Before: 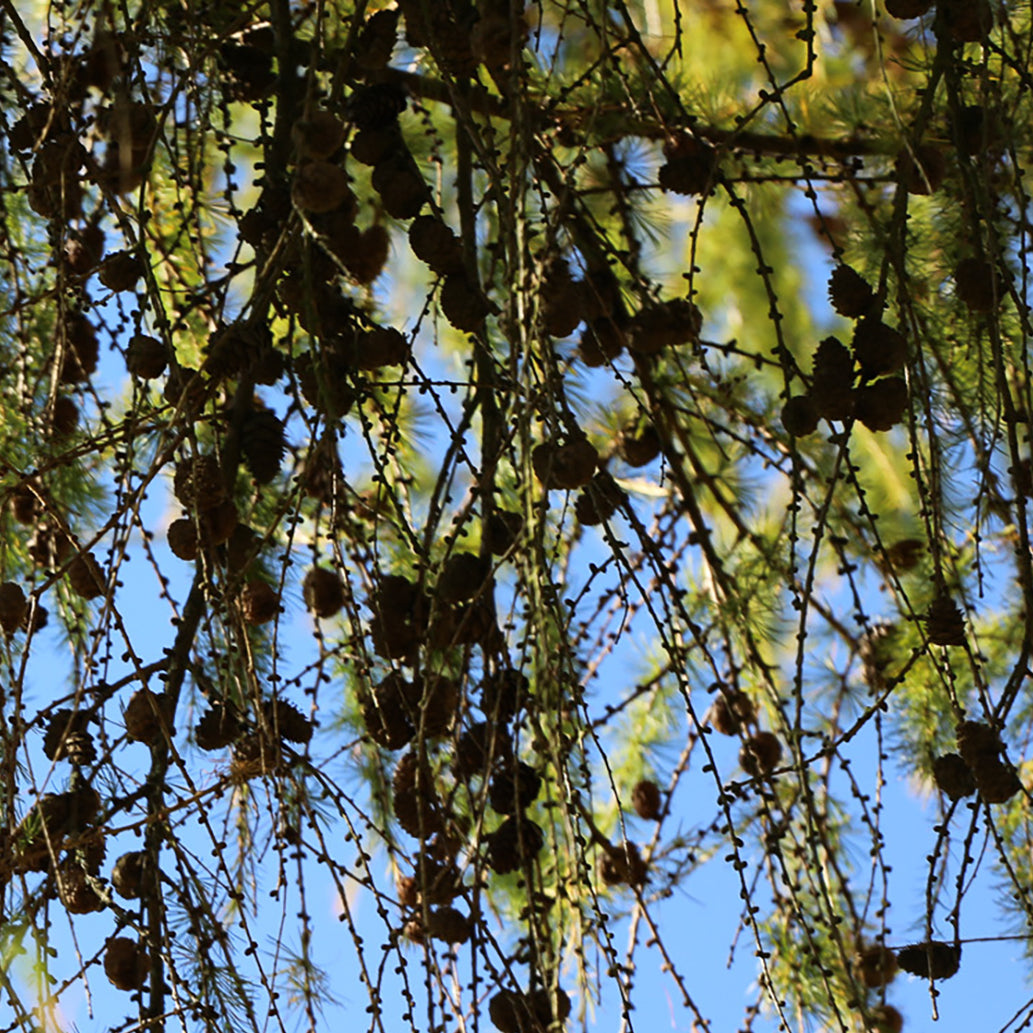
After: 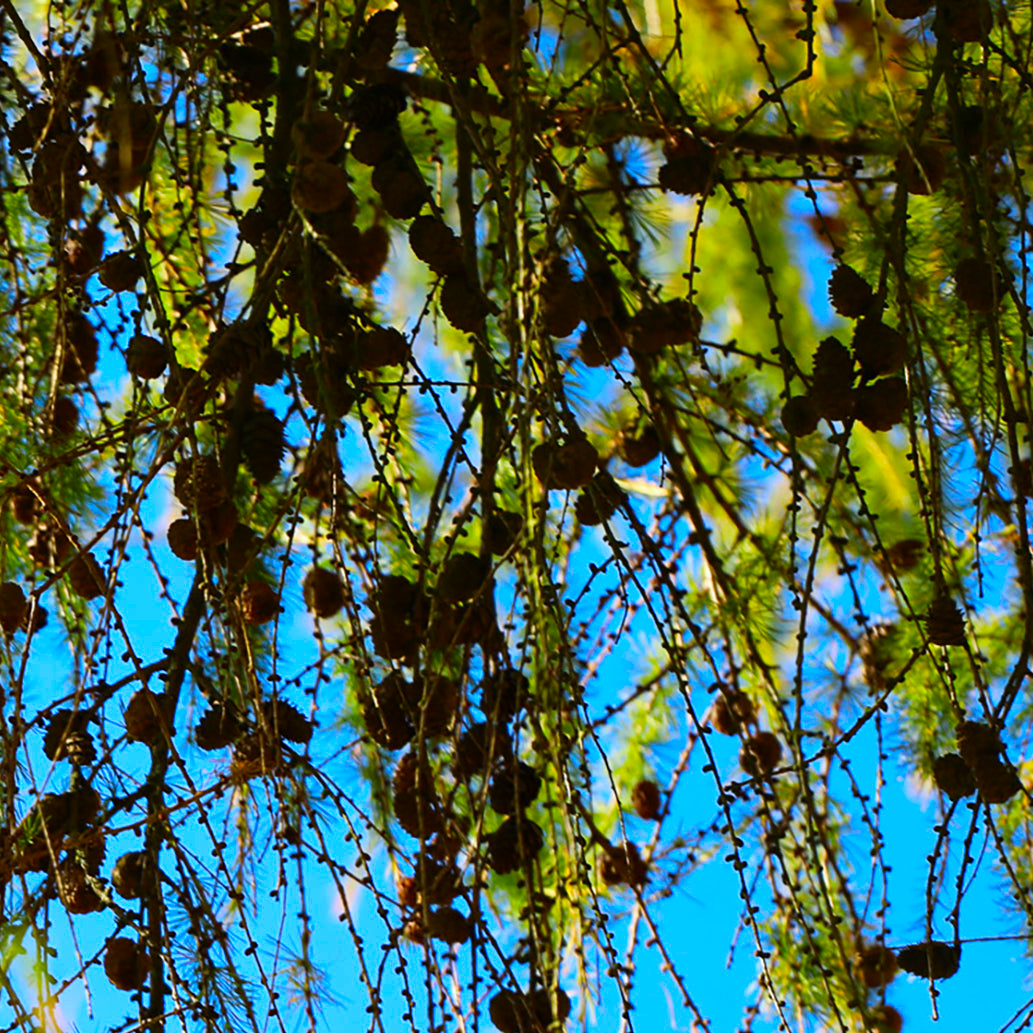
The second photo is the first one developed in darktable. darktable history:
color correction: saturation 1.8
white balance: red 0.98, blue 1.034
